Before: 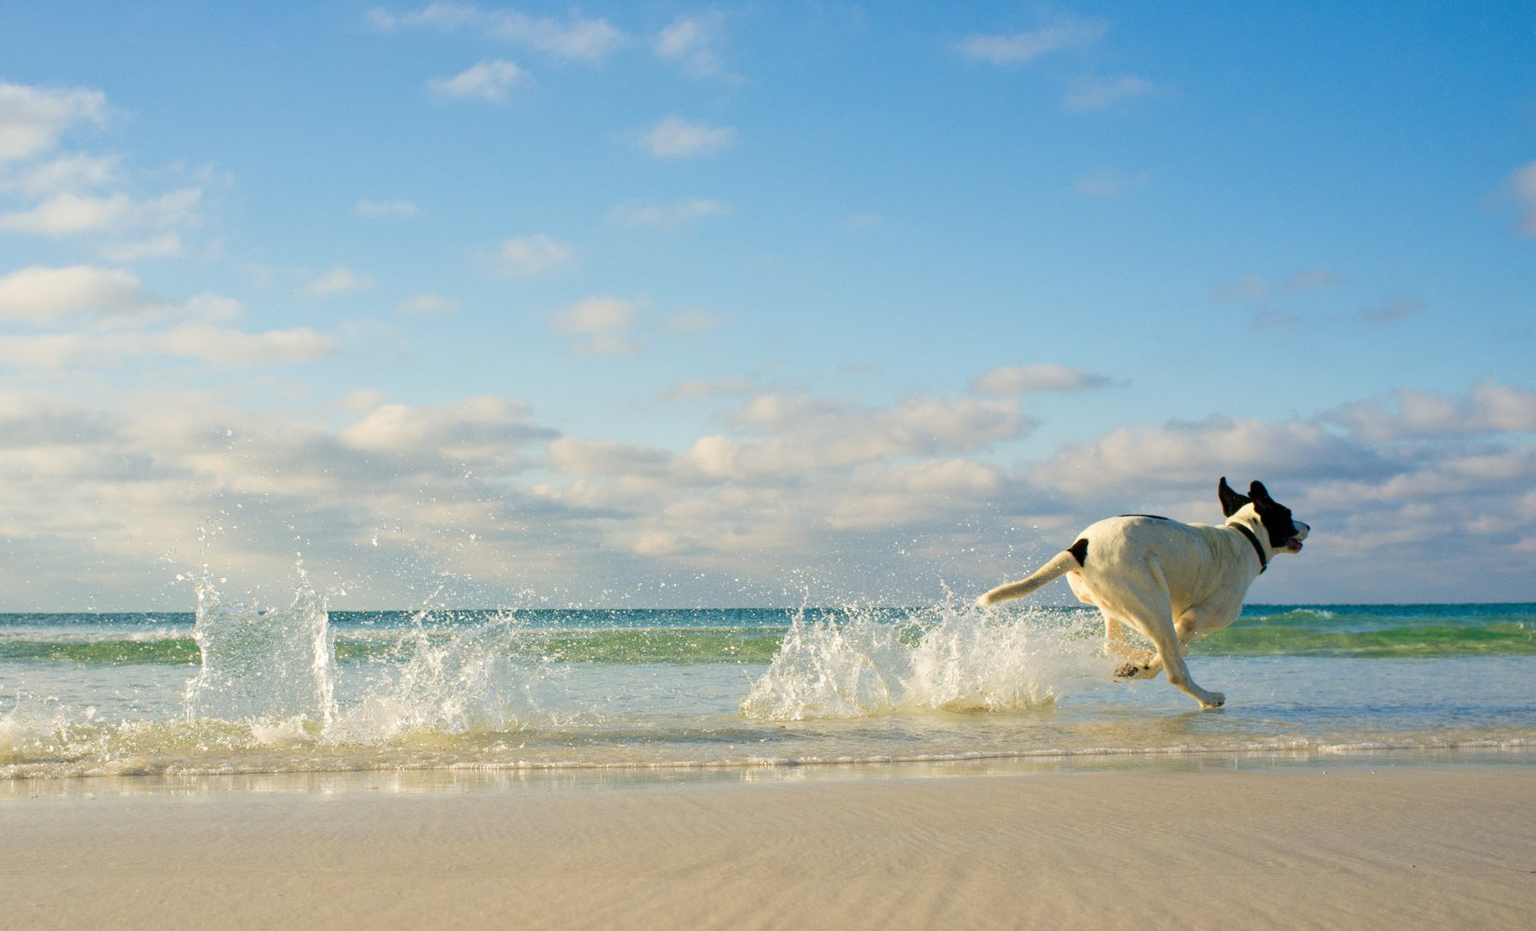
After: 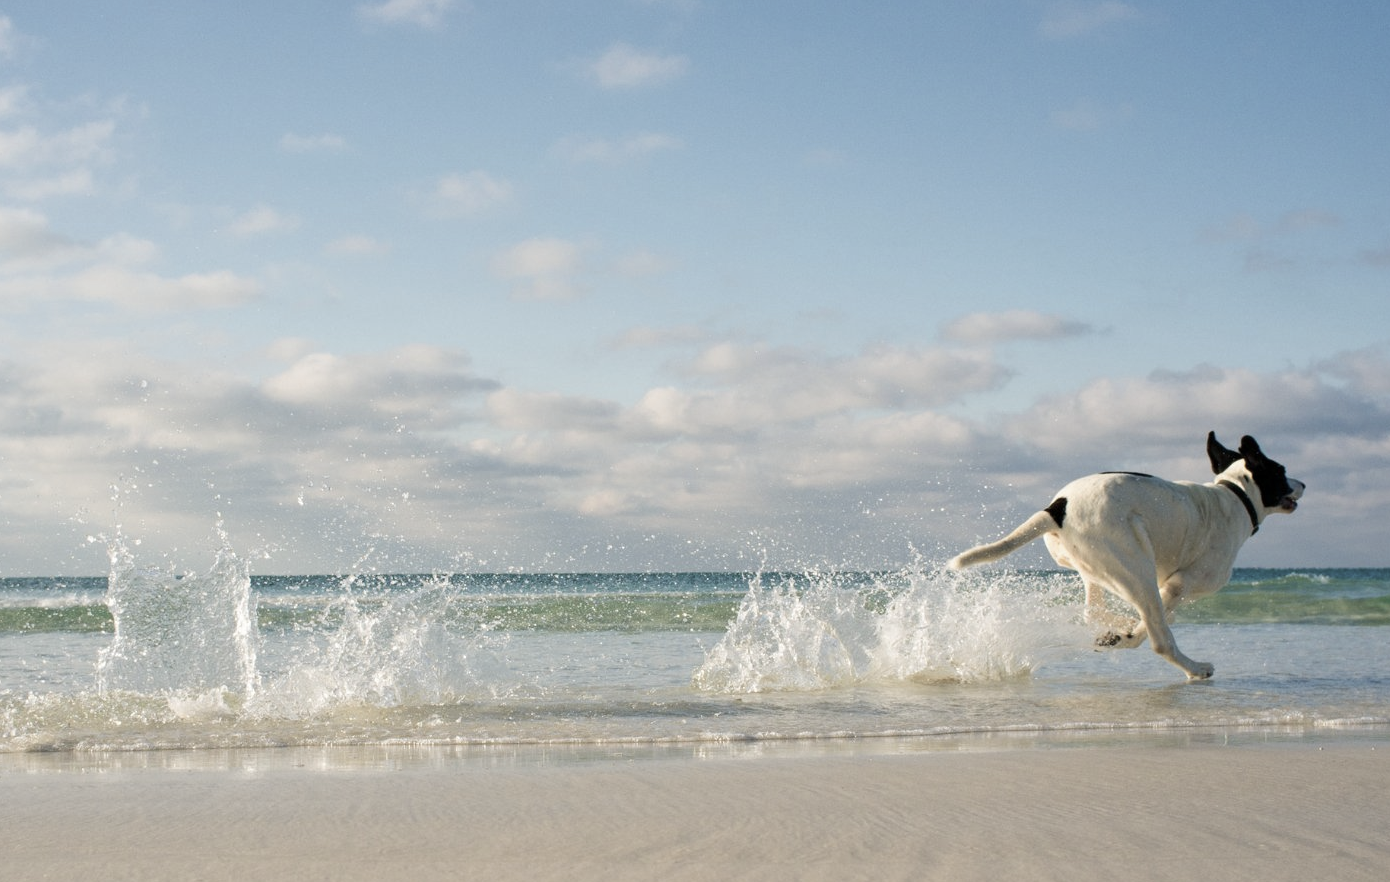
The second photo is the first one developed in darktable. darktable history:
color correction: highlights b* 0.019, saturation 0.545
crop: left 6.214%, top 8.17%, right 9.527%, bottom 3.541%
color calibration: illuminant custom, x 0.349, y 0.364, temperature 4909.85 K
